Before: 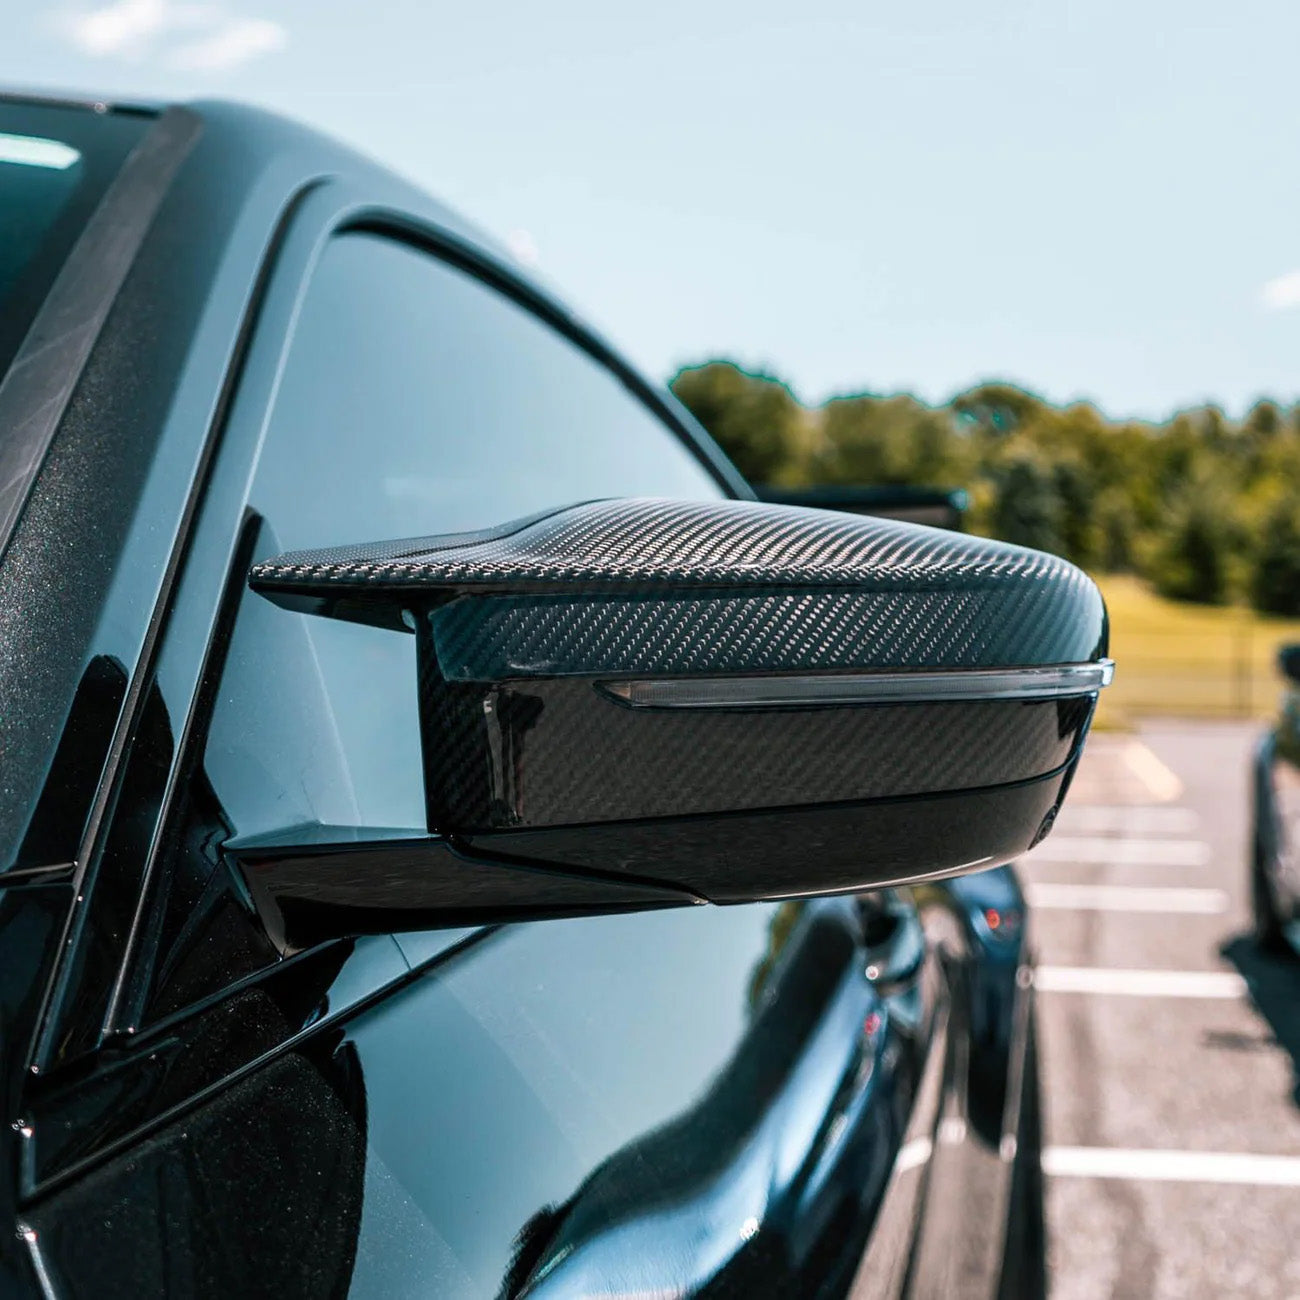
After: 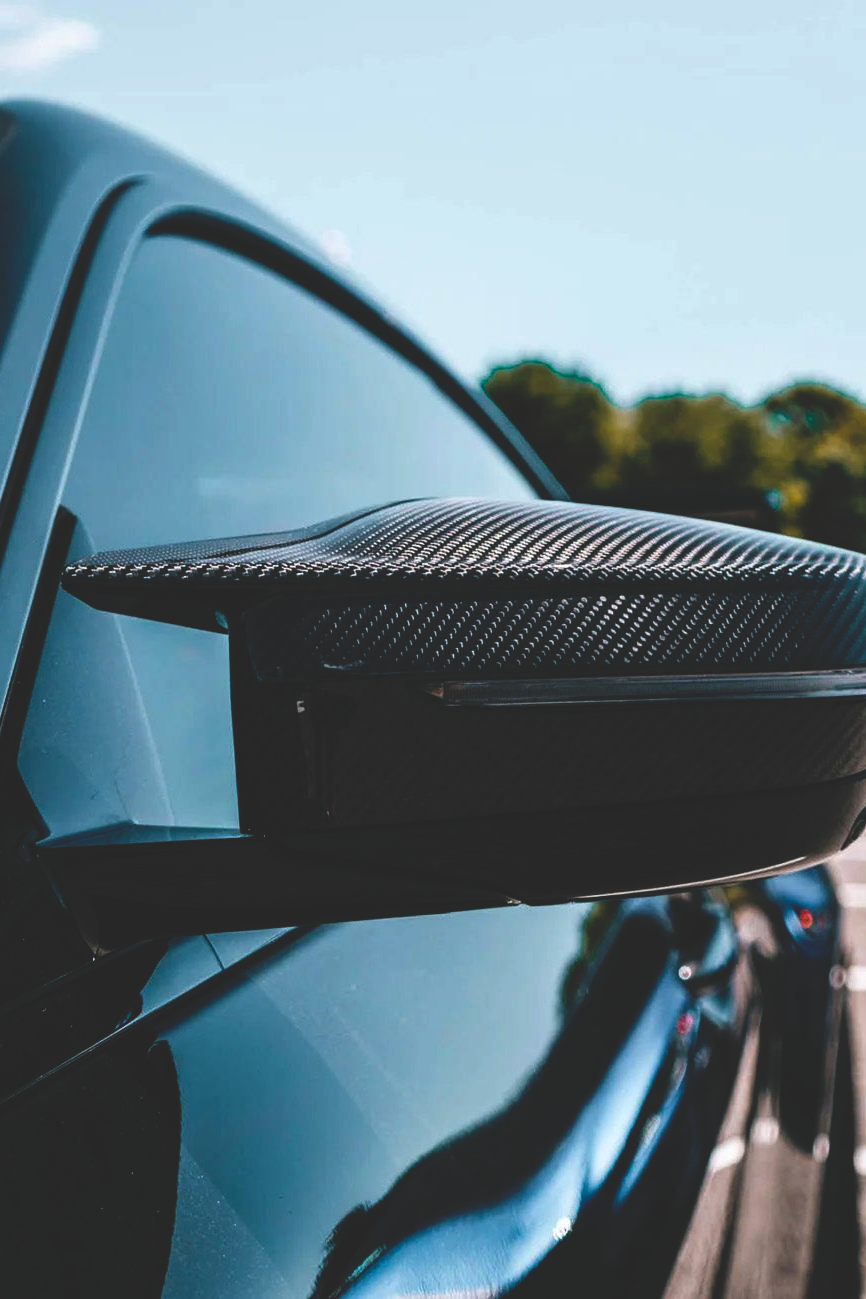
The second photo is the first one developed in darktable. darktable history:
white balance: red 0.986, blue 1.01
base curve: curves: ch0 [(0, 0.02) (0.083, 0.036) (1, 1)], preserve colors none
crop and rotate: left 14.436%, right 18.898%
